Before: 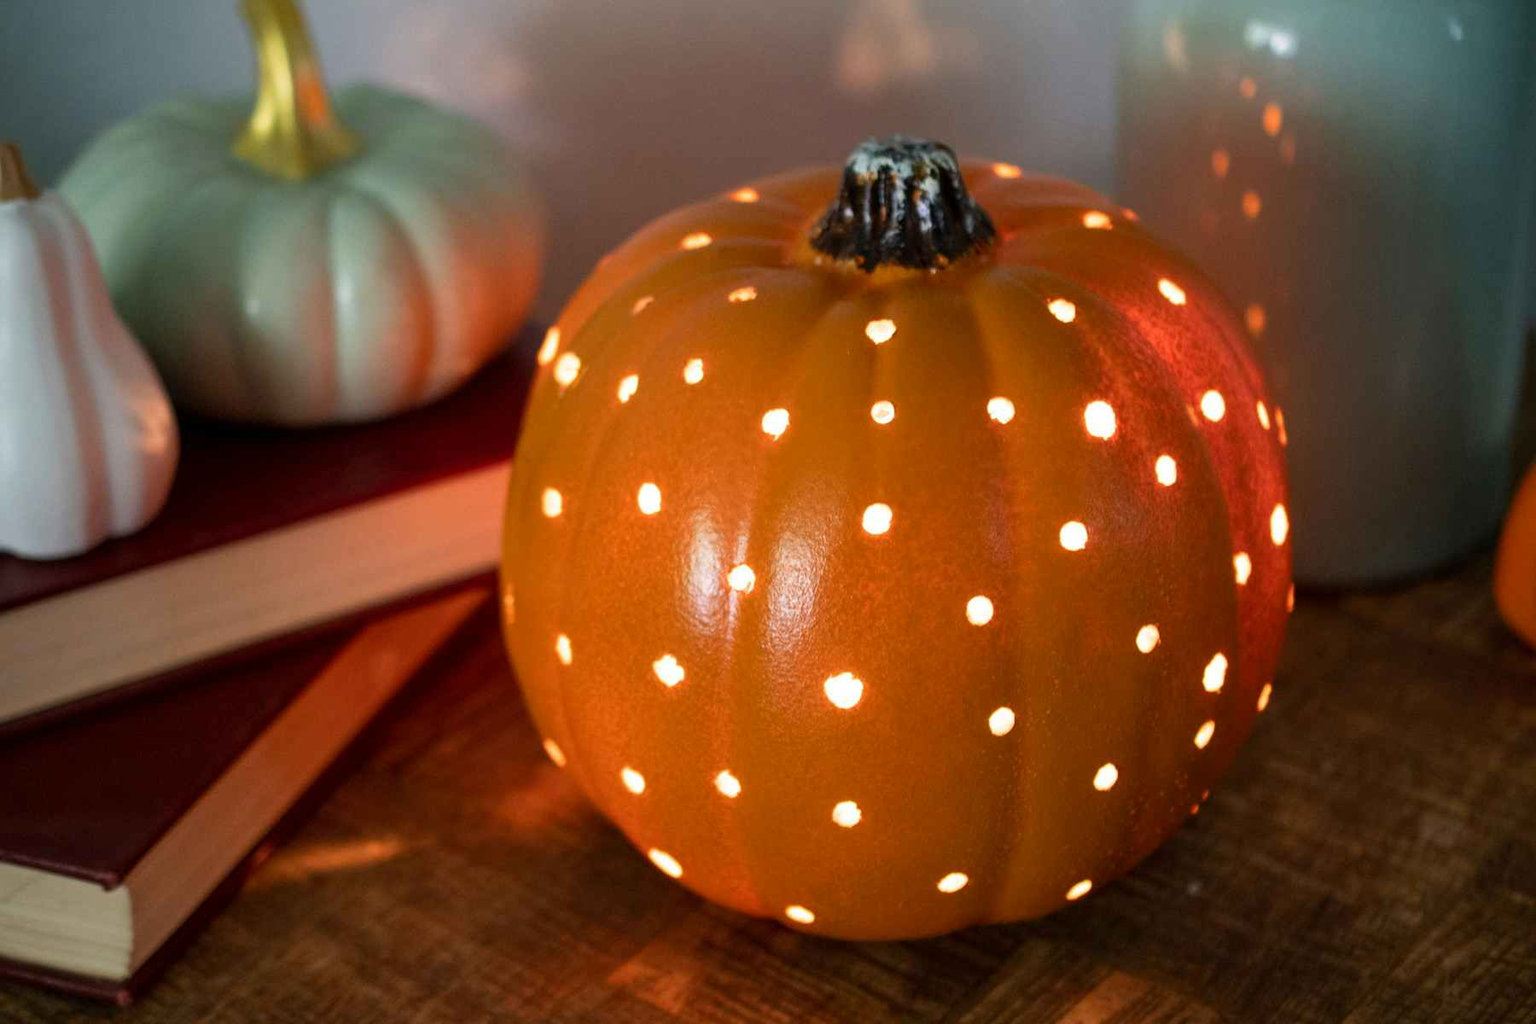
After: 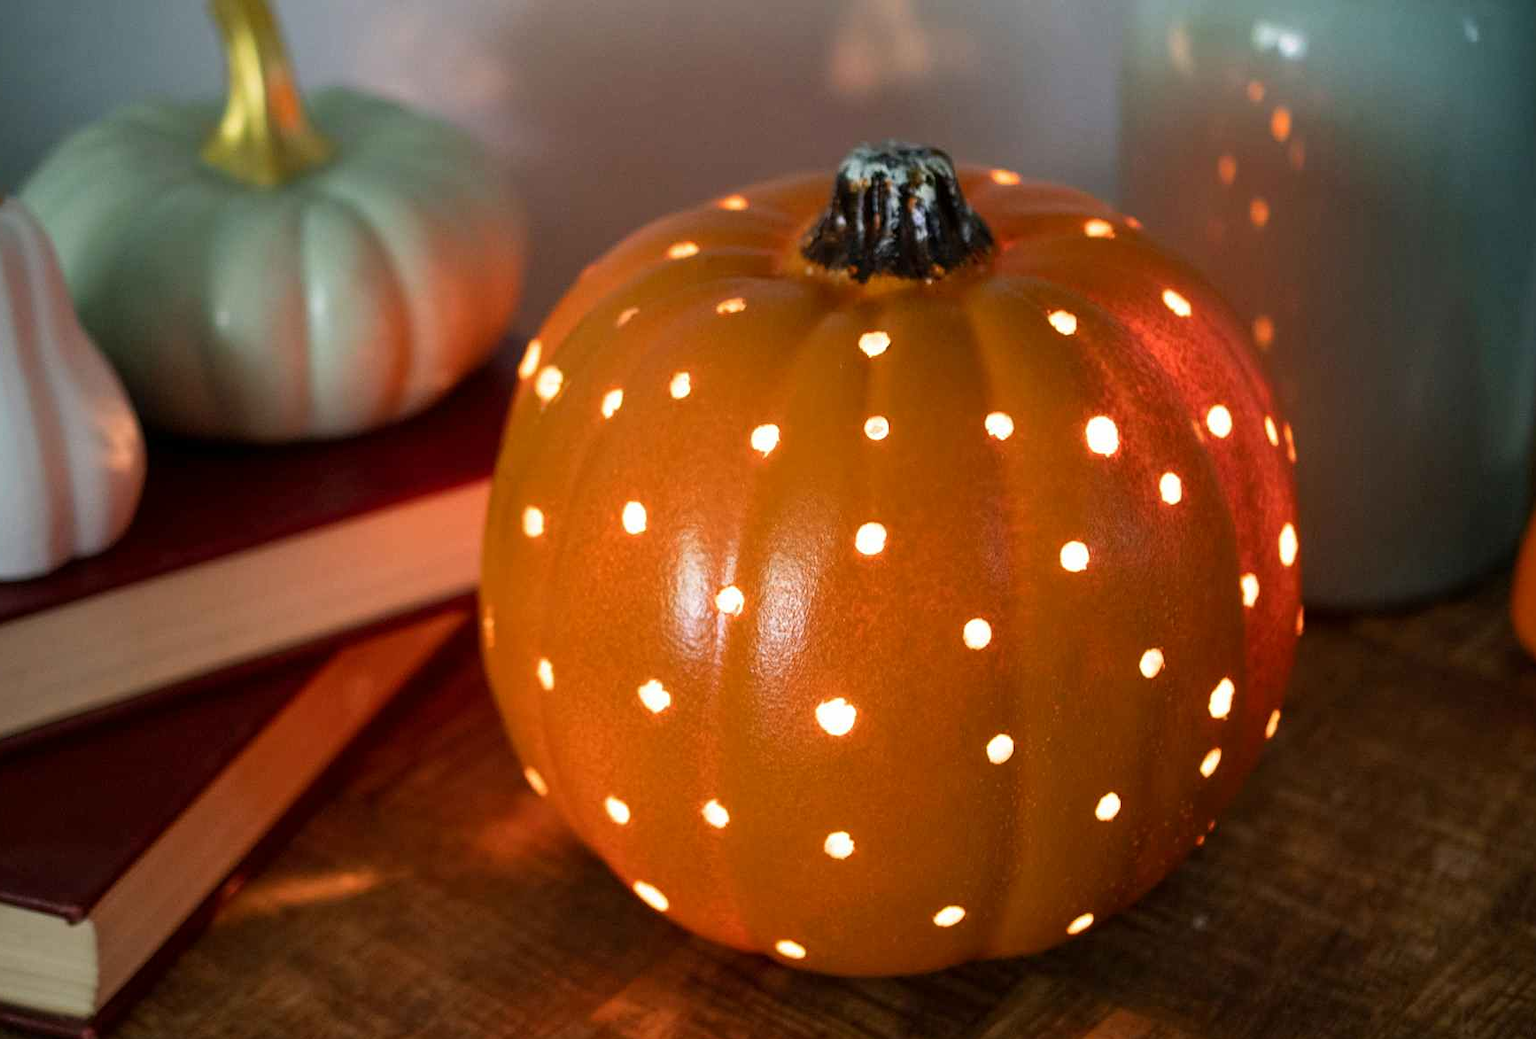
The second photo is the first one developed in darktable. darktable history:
sharpen: amount 0.2
crop and rotate: left 2.536%, right 1.107%, bottom 2.246%
